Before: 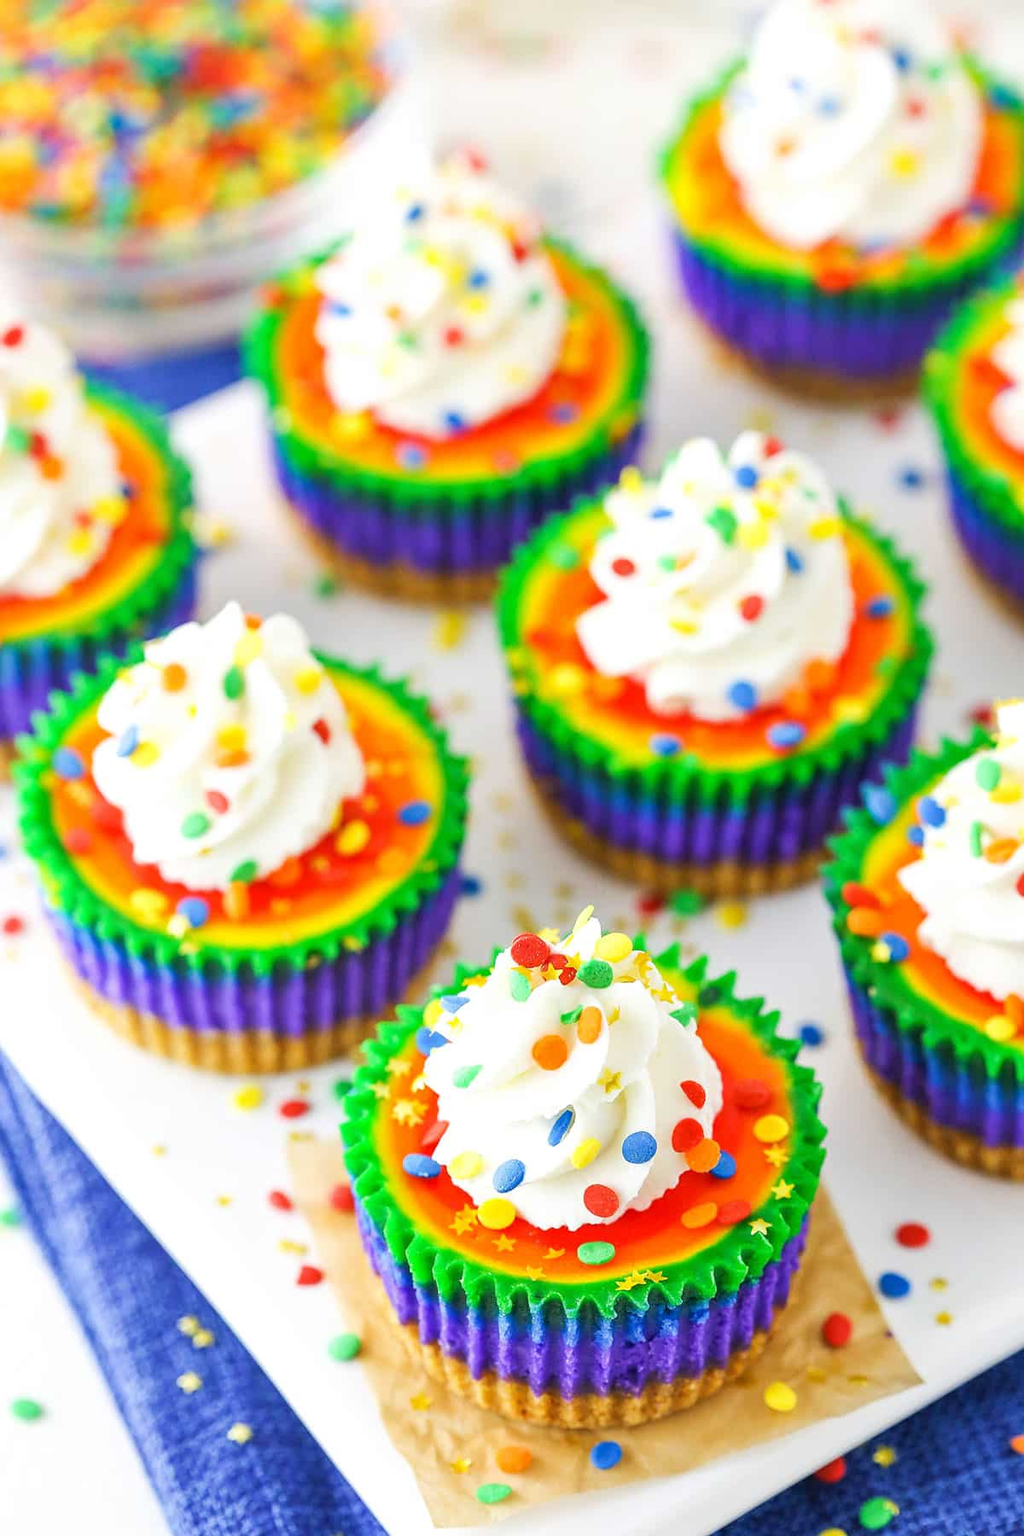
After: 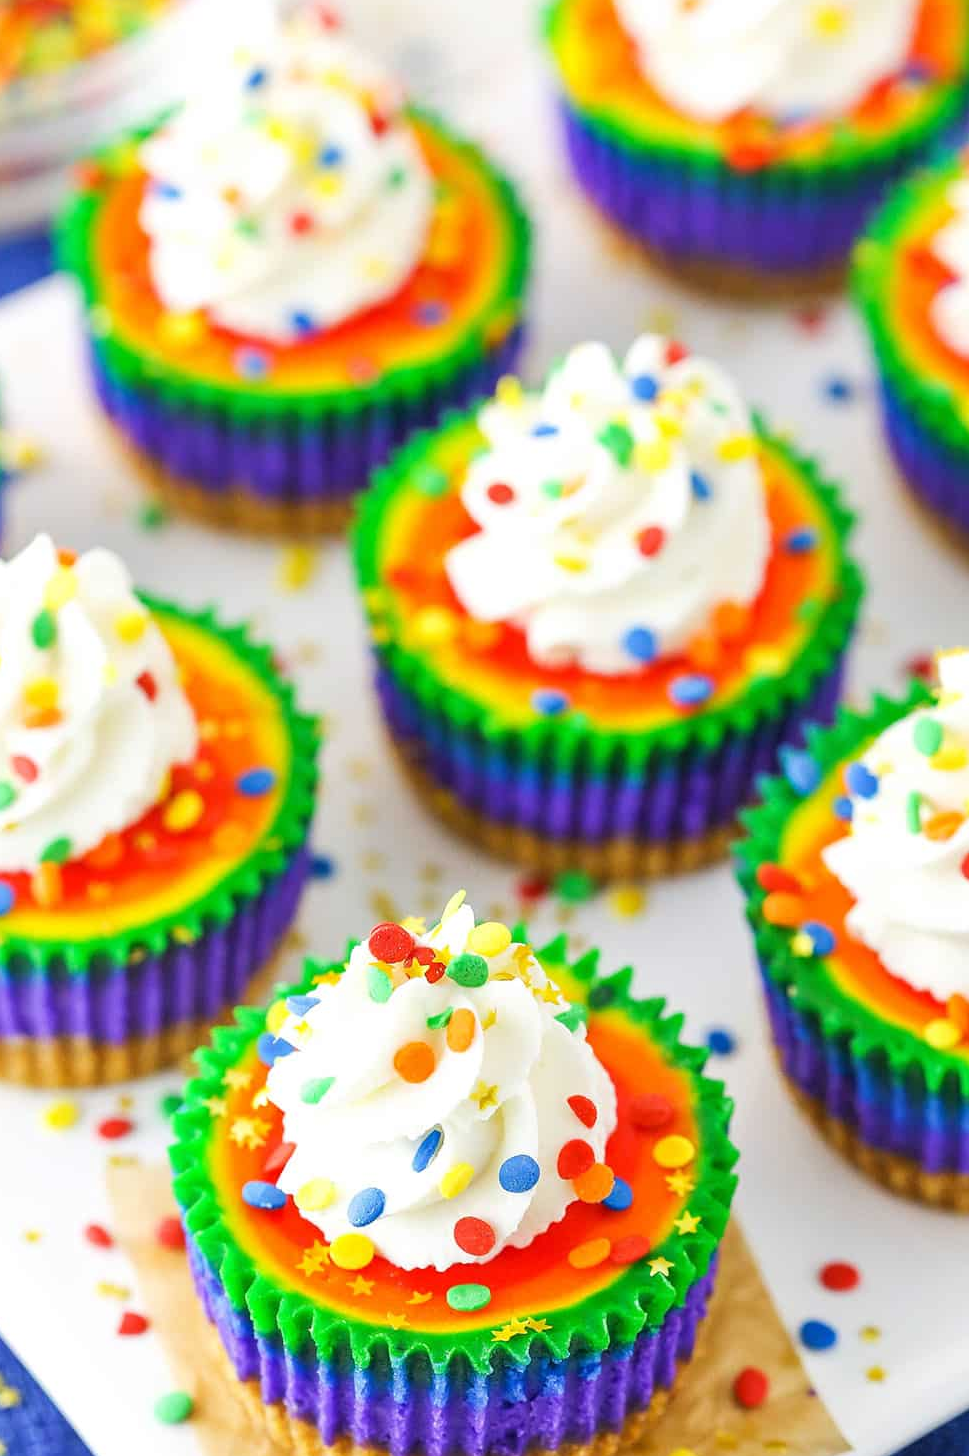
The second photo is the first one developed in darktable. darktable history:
crop: left 19.204%, top 9.528%, right 0.001%, bottom 9.569%
